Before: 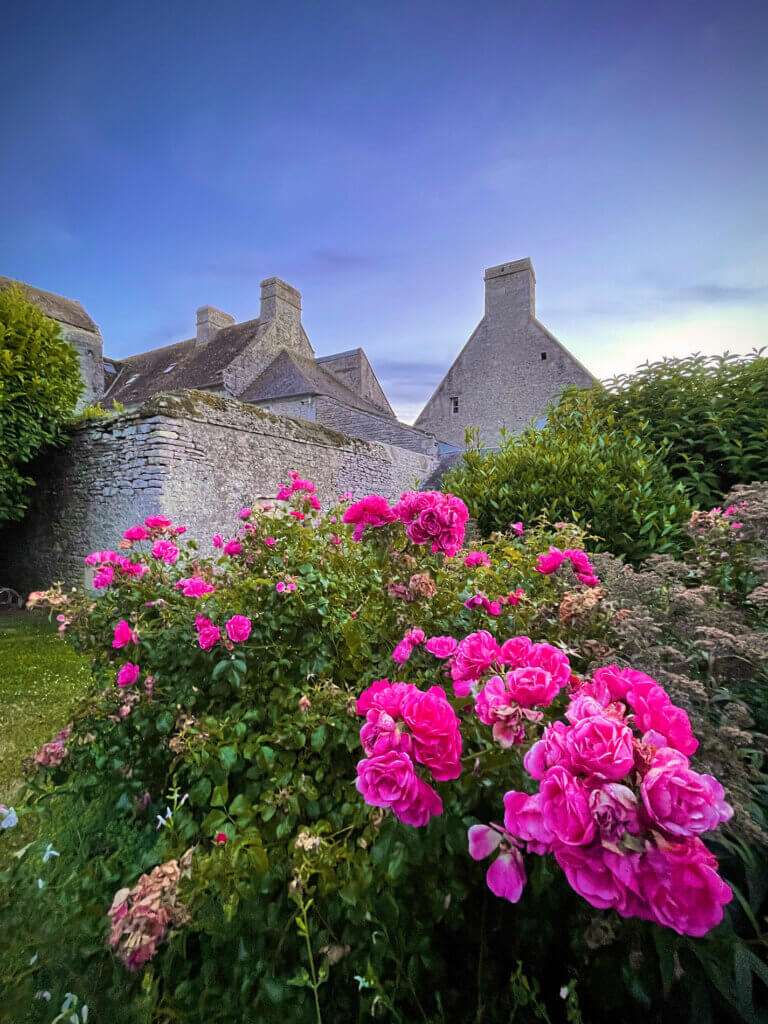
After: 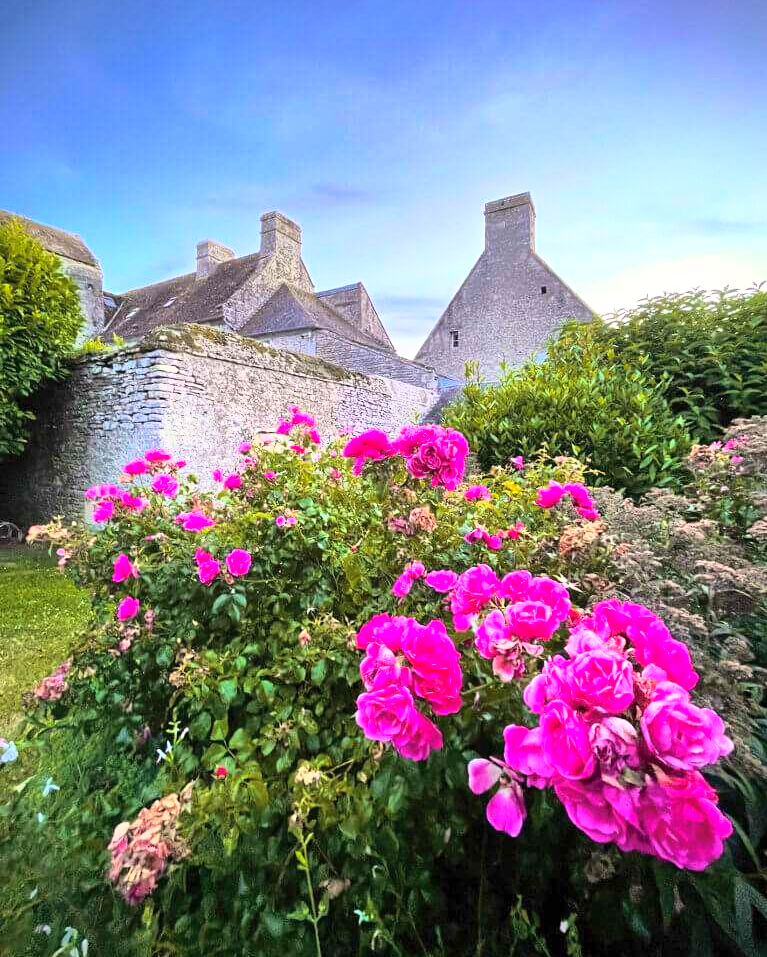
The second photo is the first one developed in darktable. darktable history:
crop and rotate: top 6.51%
exposure: exposure 0.153 EV, compensate exposure bias true, compensate highlight preservation false
shadows and highlights: on, module defaults
base curve: curves: ch0 [(0, 0) (0.026, 0.03) (0.109, 0.232) (0.351, 0.748) (0.669, 0.968) (1, 1)]
